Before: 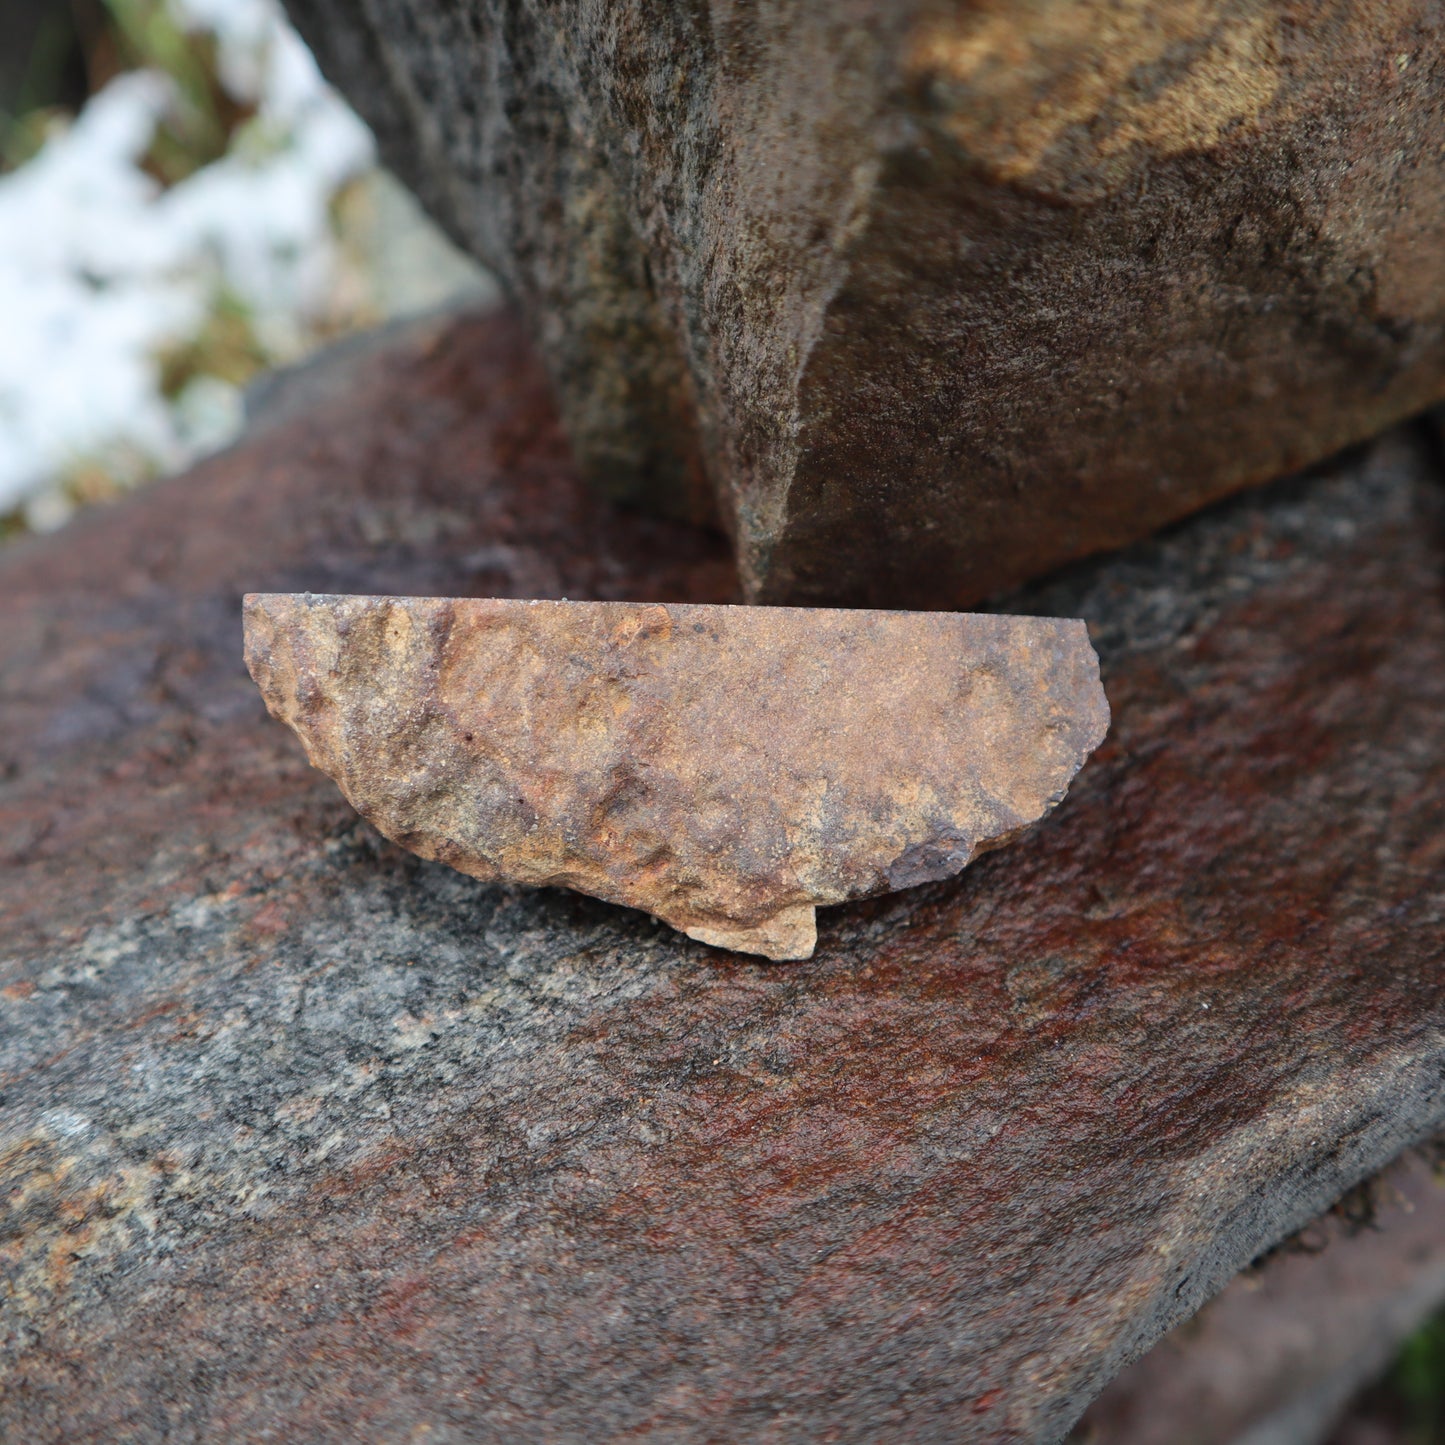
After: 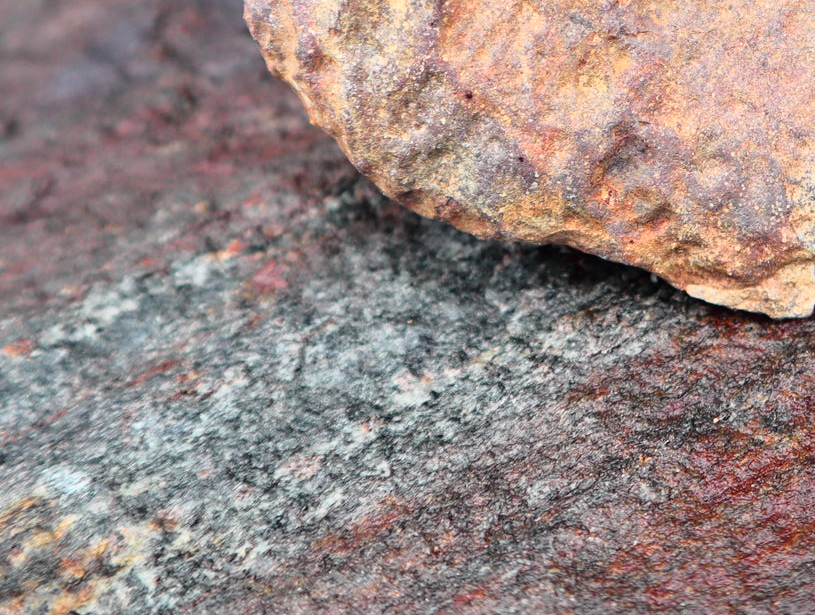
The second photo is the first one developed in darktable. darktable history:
crop: top 44.483%, right 43.593%, bottom 12.892%
tone curve: curves: ch0 [(0, 0) (0.051, 0.027) (0.096, 0.071) (0.241, 0.247) (0.455, 0.52) (0.594, 0.692) (0.715, 0.845) (0.84, 0.936) (1, 1)]; ch1 [(0, 0) (0.1, 0.038) (0.318, 0.243) (0.399, 0.351) (0.478, 0.469) (0.499, 0.499) (0.534, 0.549) (0.565, 0.605) (0.601, 0.644) (0.666, 0.701) (1, 1)]; ch2 [(0, 0) (0.453, 0.45) (0.479, 0.483) (0.504, 0.499) (0.52, 0.508) (0.561, 0.573) (0.592, 0.617) (0.824, 0.815) (1, 1)], color space Lab, independent channels, preserve colors none
tone equalizer: on, module defaults
